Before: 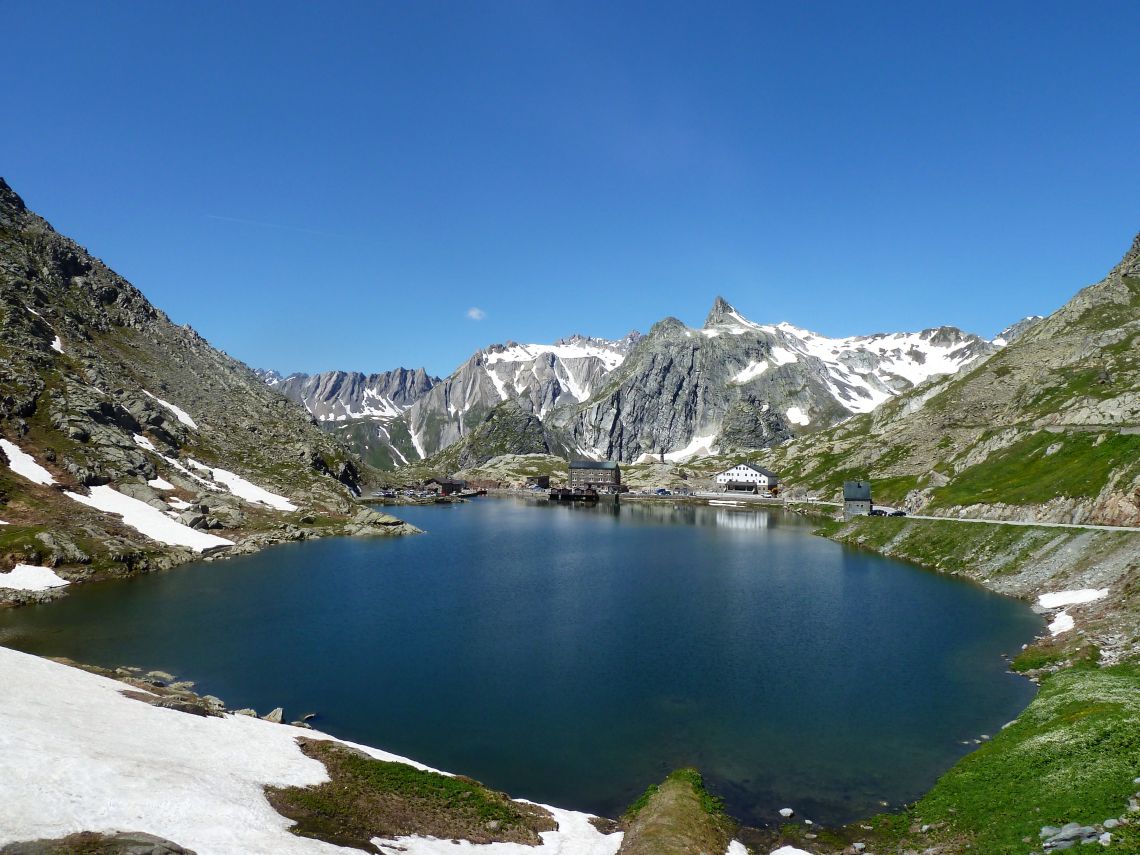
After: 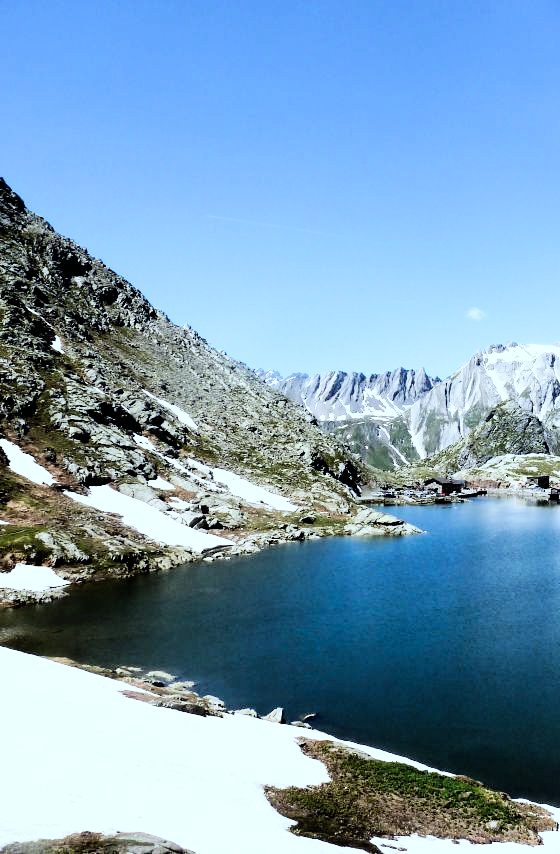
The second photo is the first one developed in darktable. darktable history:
color correction: highlights a* -4.18, highlights b* -10.81
crop and rotate: left 0%, top 0%, right 50.845%
tone equalizer: -8 EV -0.75 EV, -7 EV -0.7 EV, -6 EV -0.6 EV, -5 EV -0.4 EV, -3 EV 0.4 EV, -2 EV 0.6 EV, -1 EV 0.7 EV, +0 EV 0.75 EV, edges refinement/feathering 500, mask exposure compensation -1.57 EV, preserve details no
exposure: black level correction 0, exposure 0.9 EV, compensate exposure bias true, compensate highlight preservation false
filmic rgb: black relative exposure -5 EV, hardness 2.88, contrast 1.3, highlights saturation mix -30%
